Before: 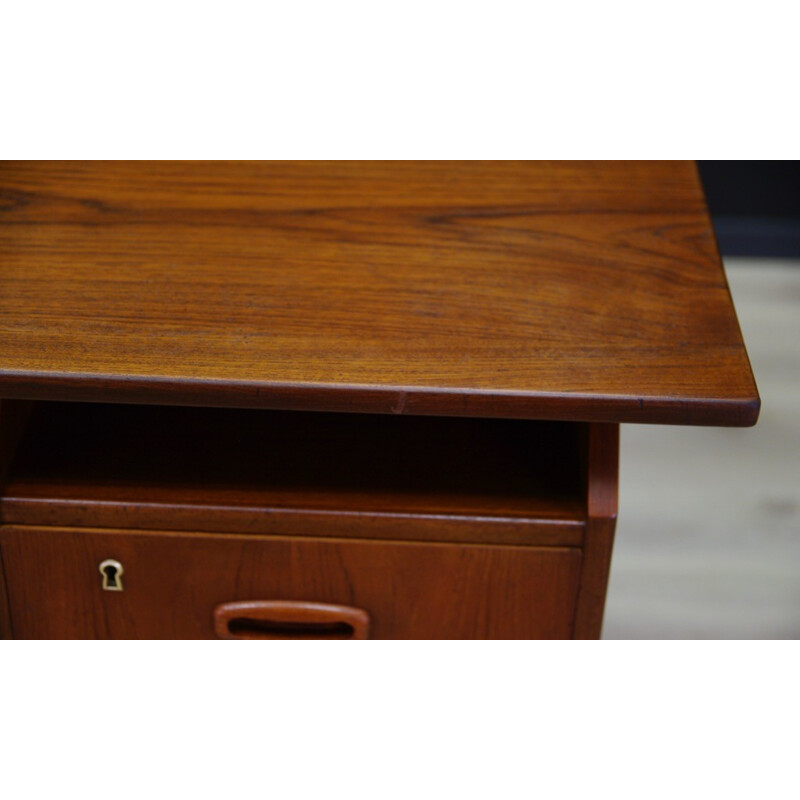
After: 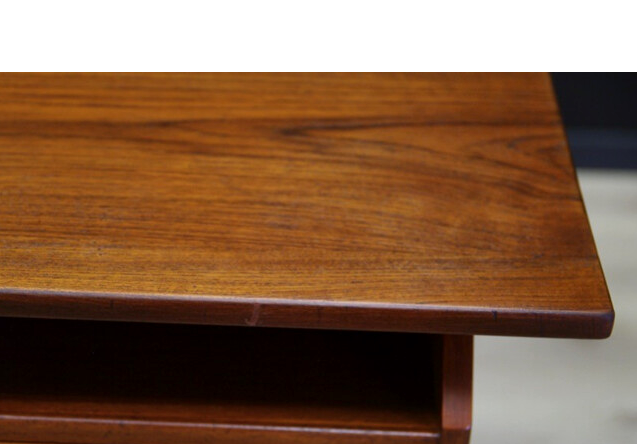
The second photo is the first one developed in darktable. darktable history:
color zones: curves: ch0 [(0.25, 0.5) (0.428, 0.473) (0.75, 0.5)]; ch1 [(0.243, 0.479) (0.398, 0.452) (0.75, 0.5)]
exposure: exposure 0.247 EV, compensate exposure bias true, compensate highlight preservation false
crop: left 18.35%, top 11.099%, right 1.919%, bottom 33.365%
local contrast: mode bilateral grid, contrast 19, coarseness 50, detail 121%, midtone range 0.2
